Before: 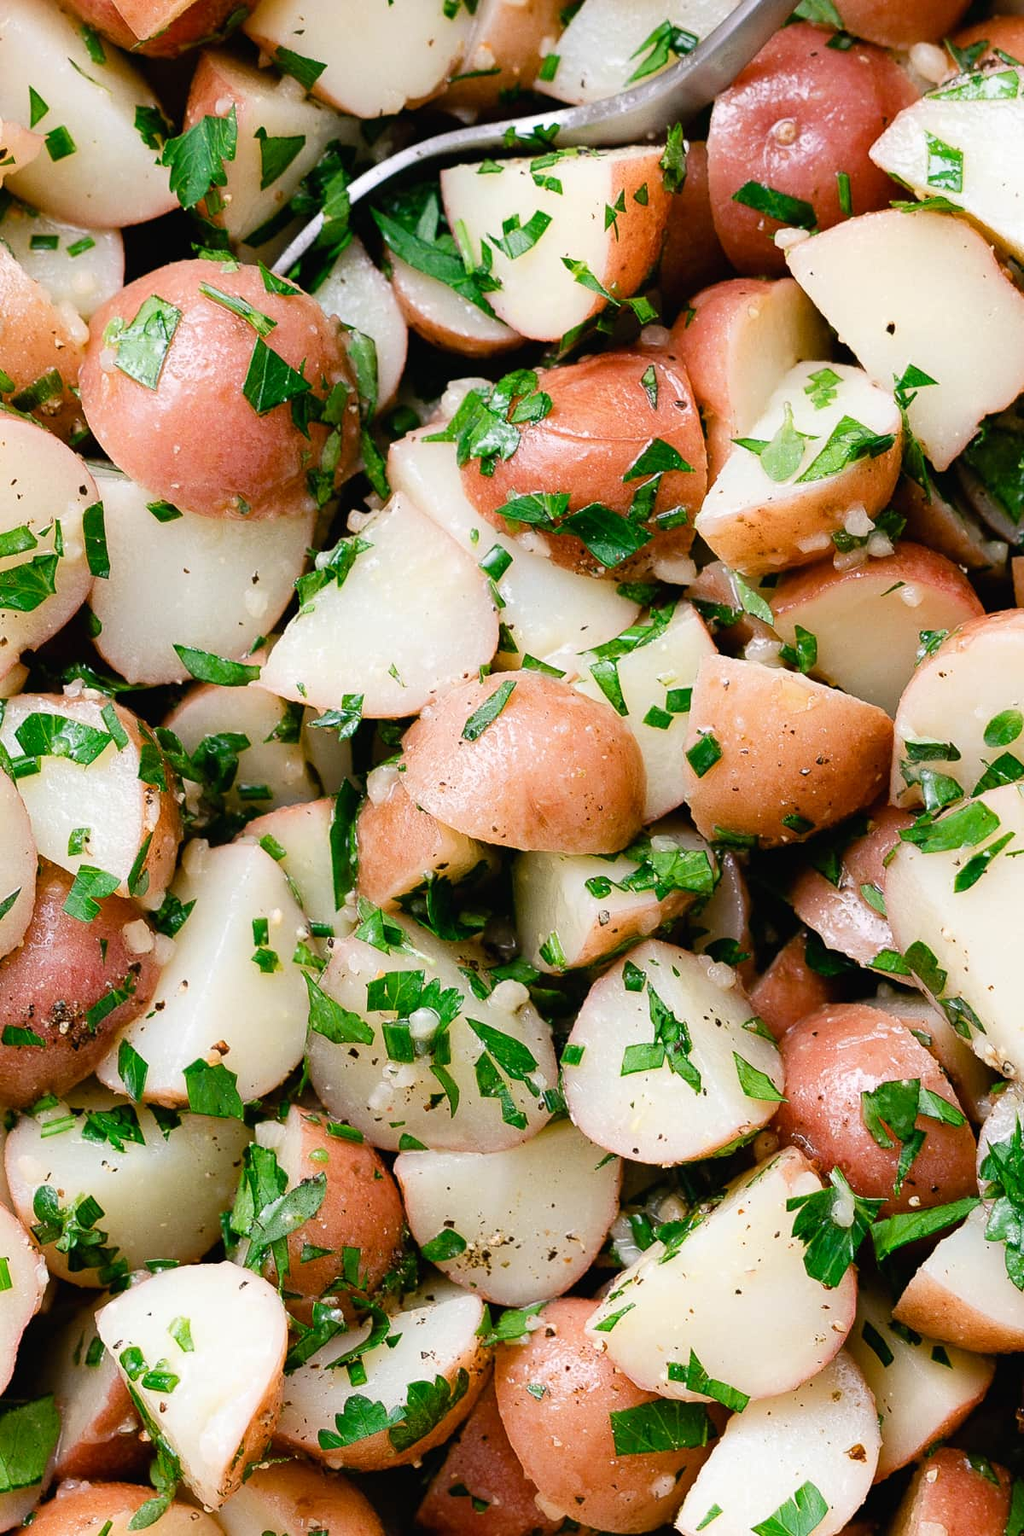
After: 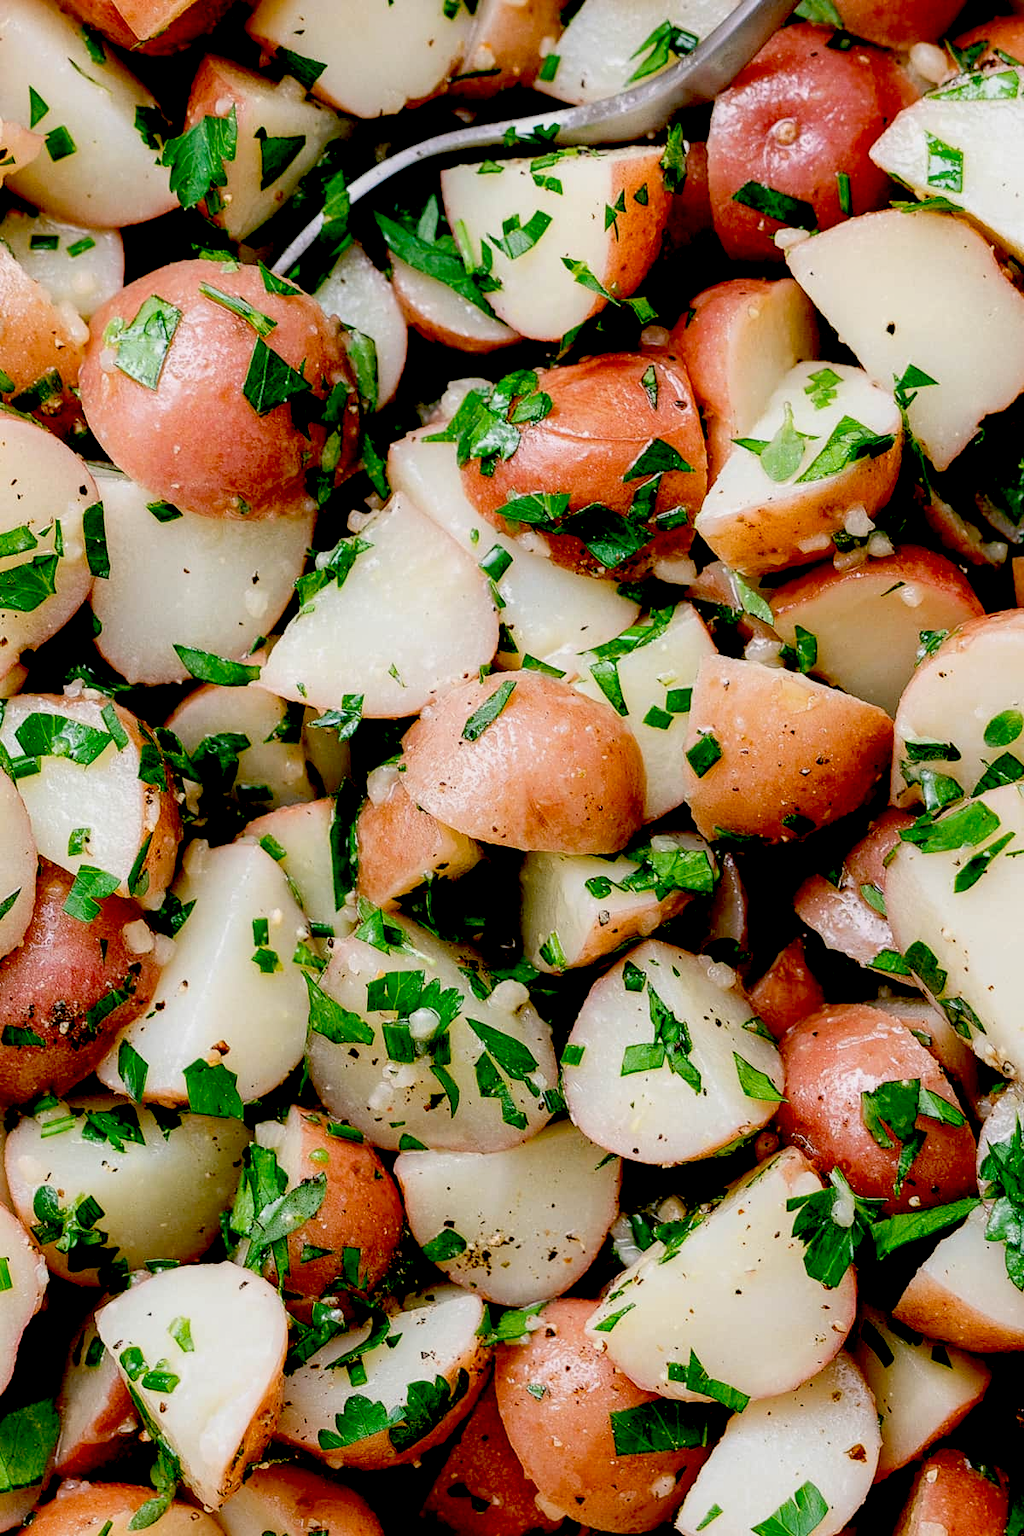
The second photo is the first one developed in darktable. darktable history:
local contrast: detail 109%
exposure: black level correction 0.048, exposure 0.012 EV, compensate highlight preservation false
